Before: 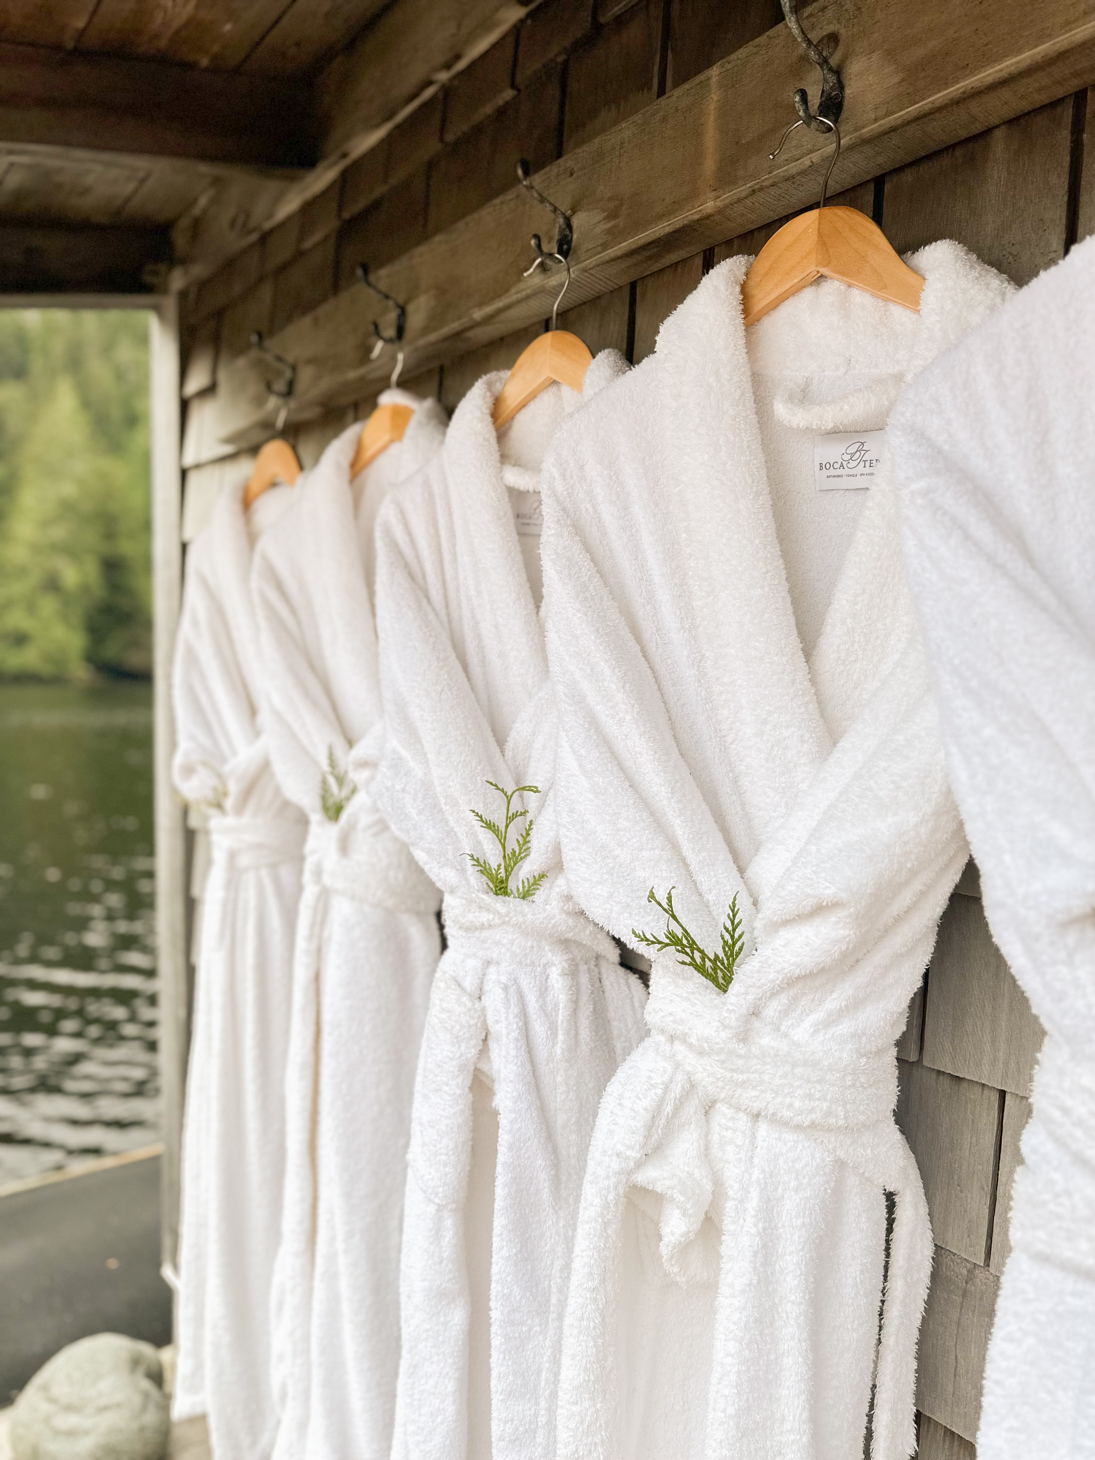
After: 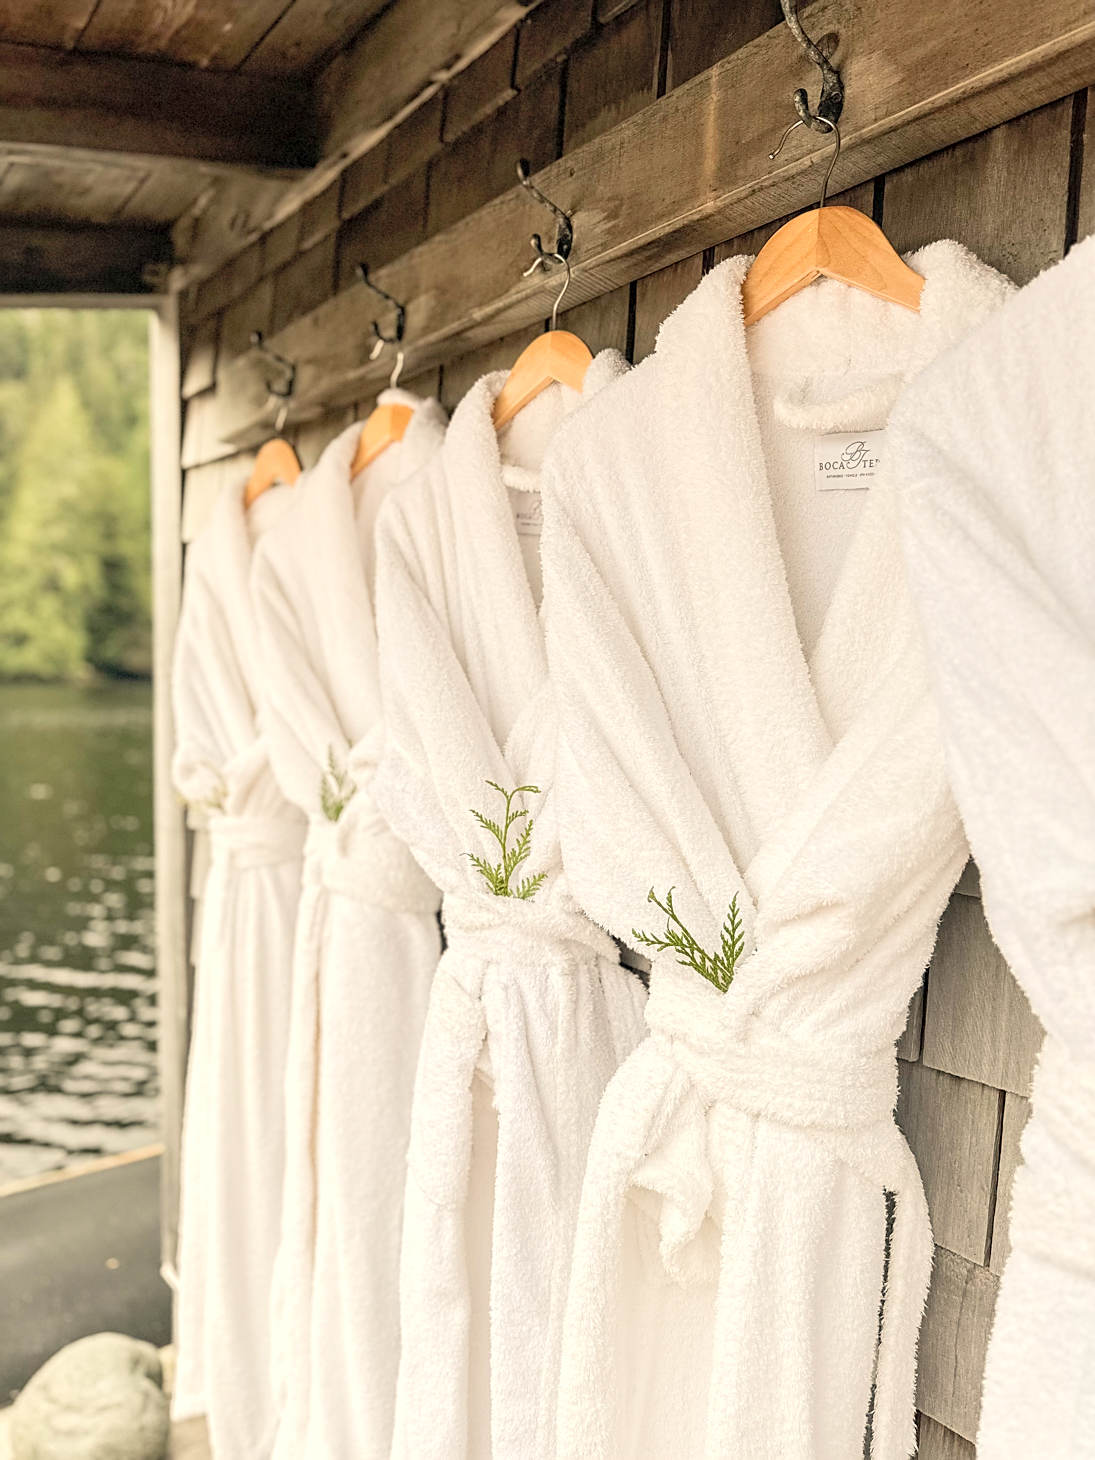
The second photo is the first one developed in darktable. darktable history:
local contrast: on, module defaults
sharpen: on, module defaults
white balance: red 1.045, blue 0.932
contrast brightness saturation: contrast 0.14, brightness 0.21
